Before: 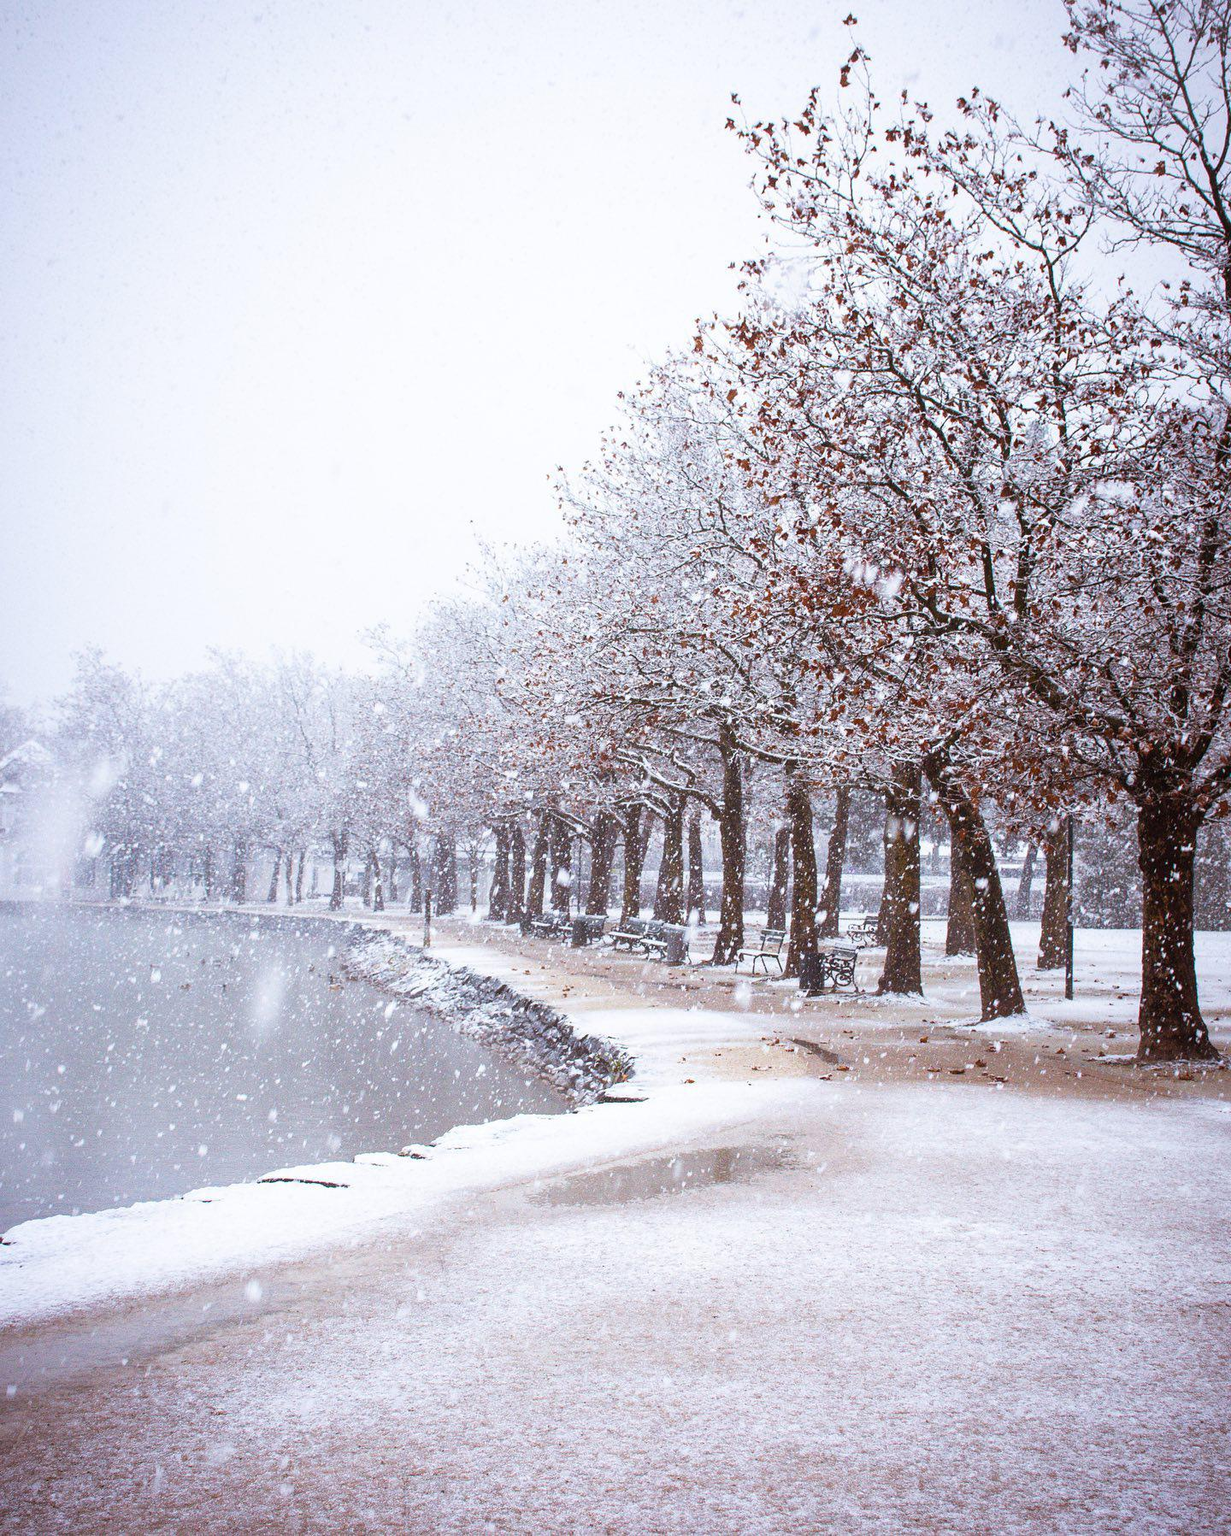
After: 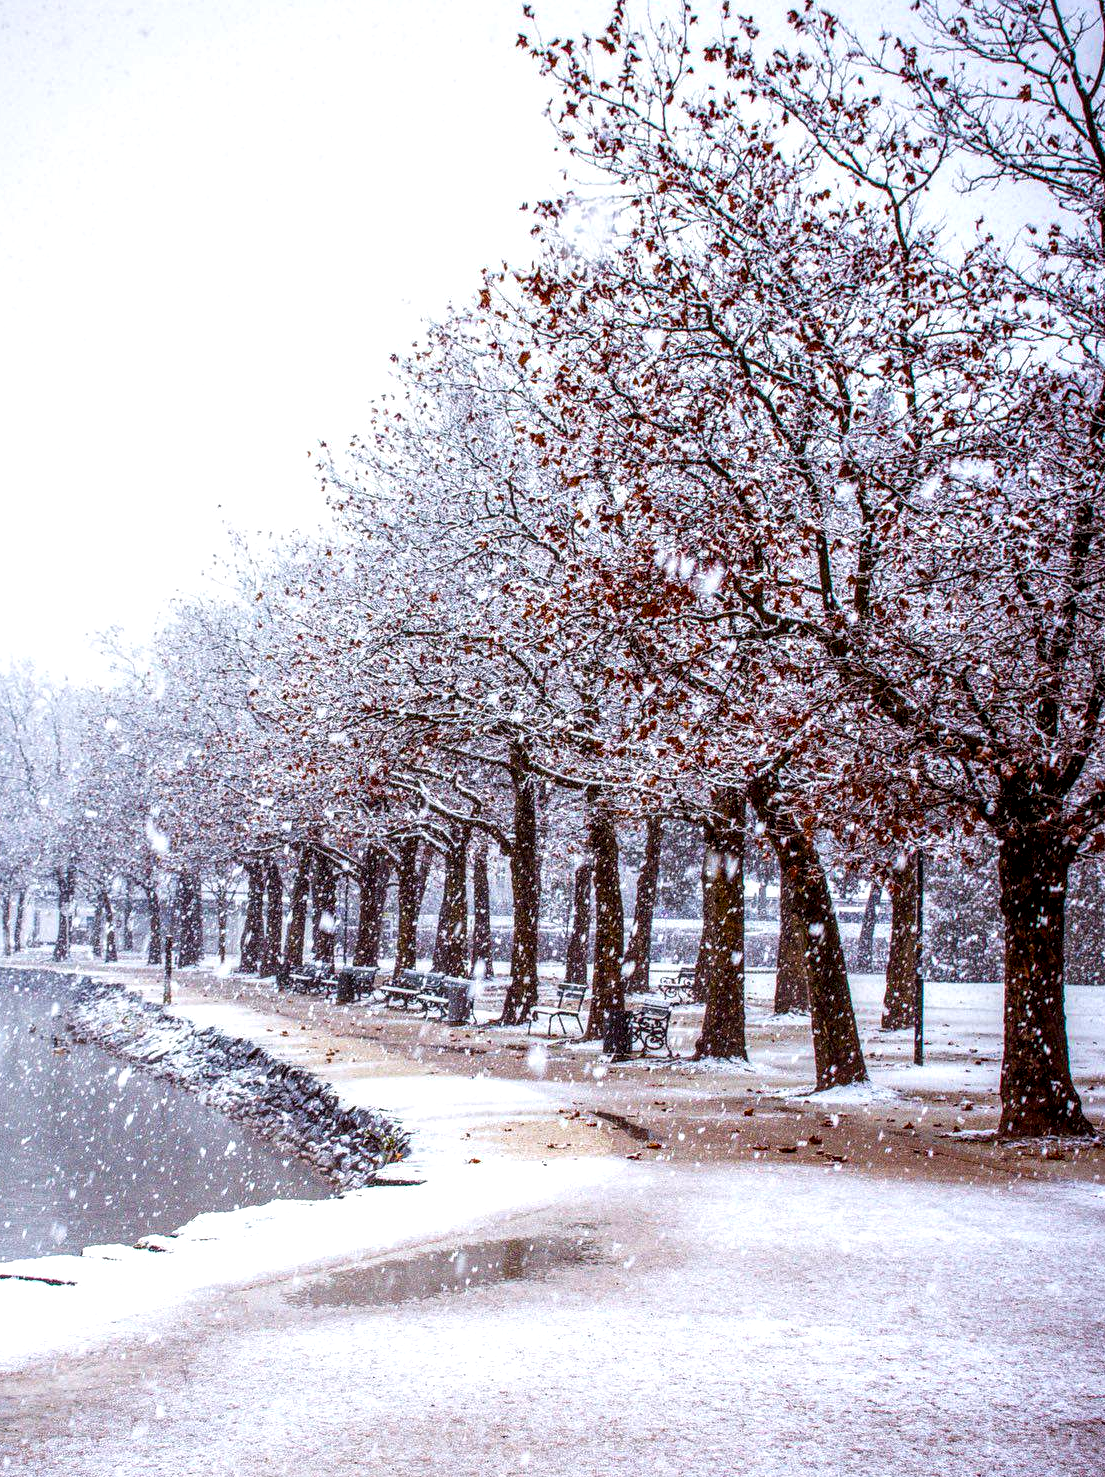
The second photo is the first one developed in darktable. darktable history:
local contrast: highlights 19%, detail 186%
crop: left 23.095%, top 5.827%, bottom 11.854%
color balance rgb: linear chroma grading › global chroma 15%, perceptual saturation grading › global saturation 30%
